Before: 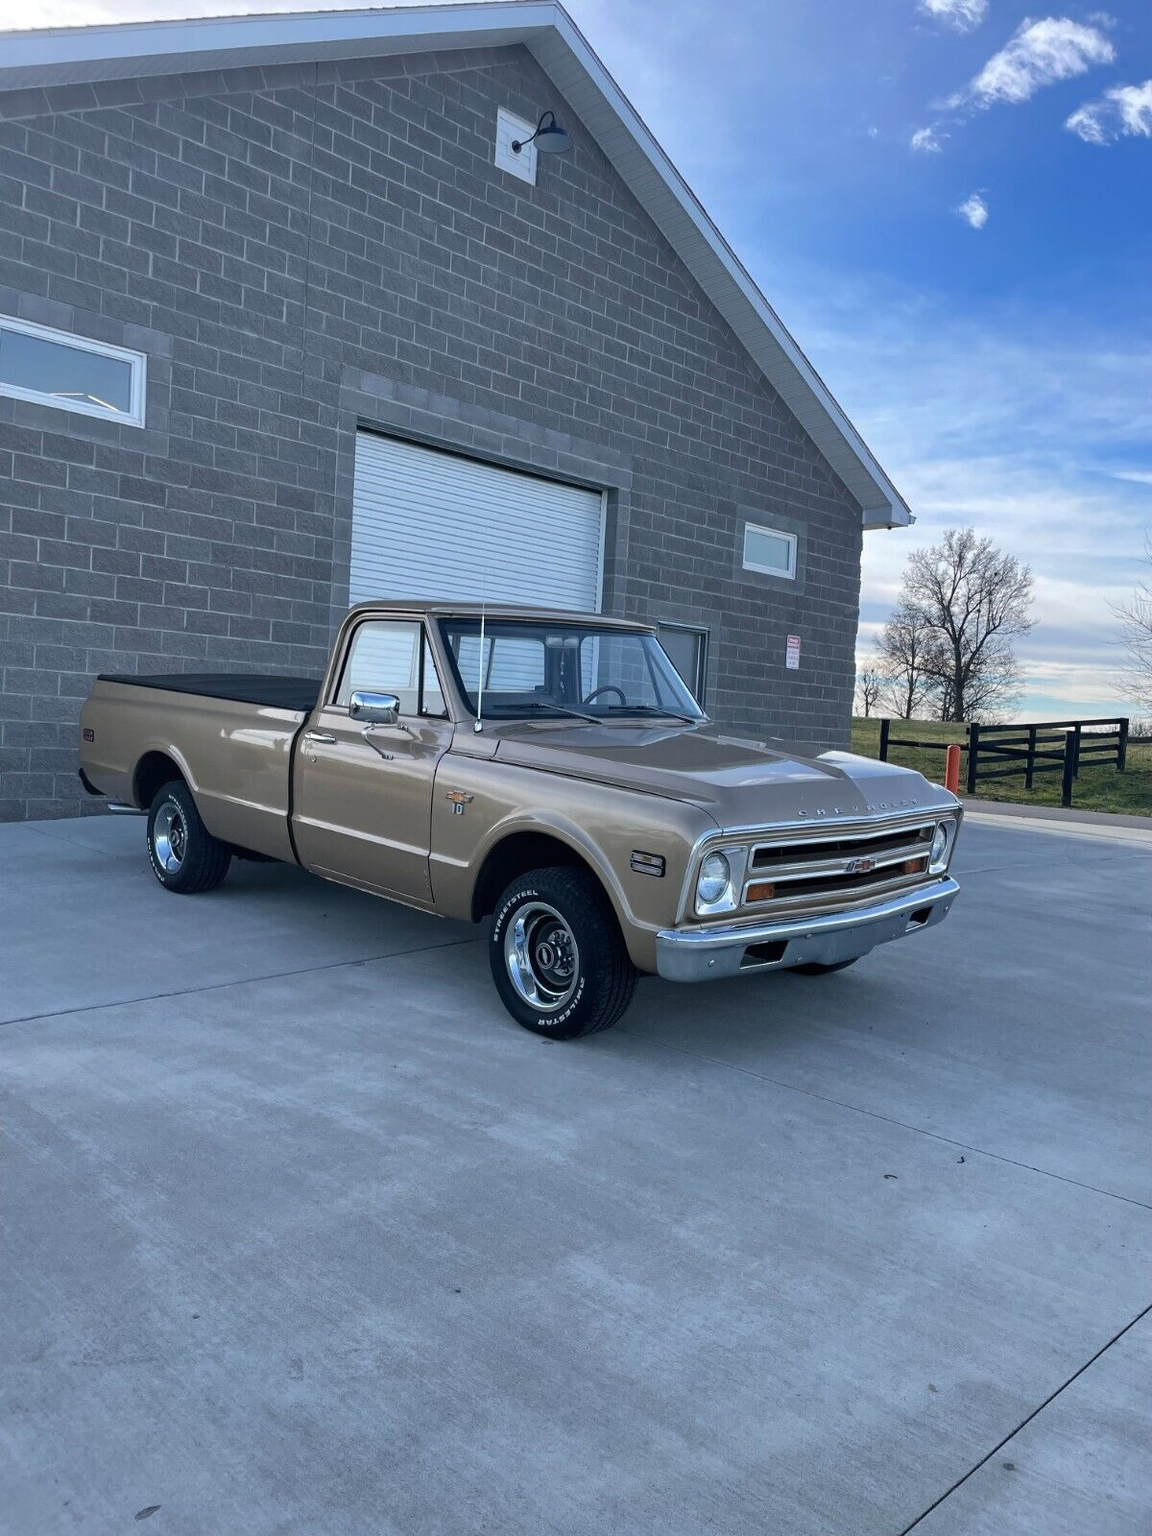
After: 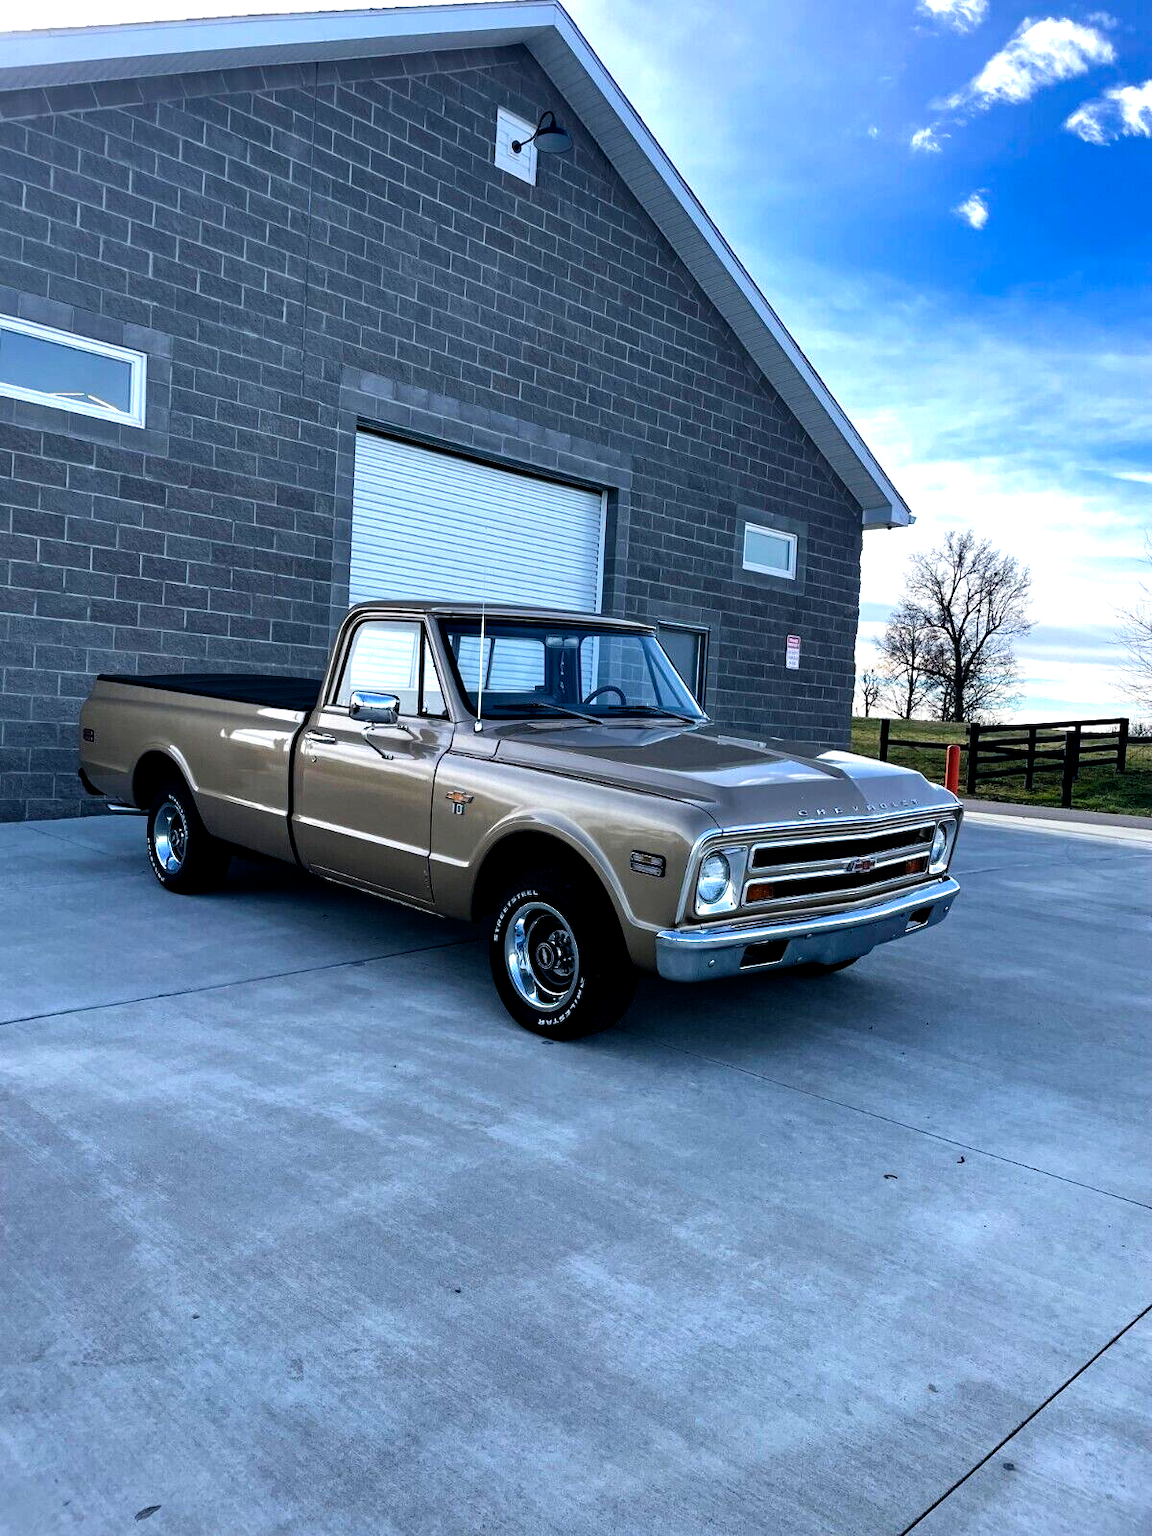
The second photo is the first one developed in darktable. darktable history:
filmic rgb: black relative exposure -8.18 EV, white relative exposure 2.21 EV, hardness 7.09, latitude 85.01%, contrast 1.702, highlights saturation mix -4.24%, shadows ↔ highlights balance -2.1%, preserve chrominance no, color science v5 (2021)
